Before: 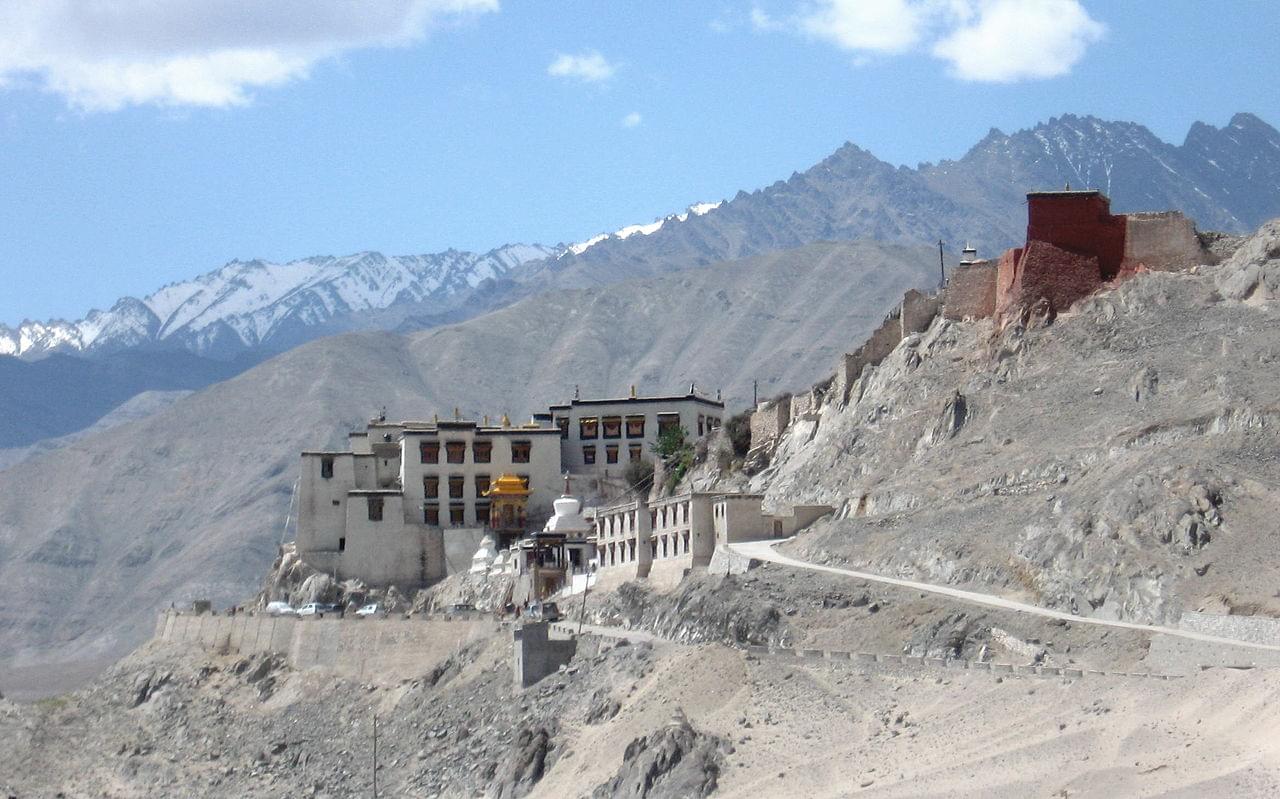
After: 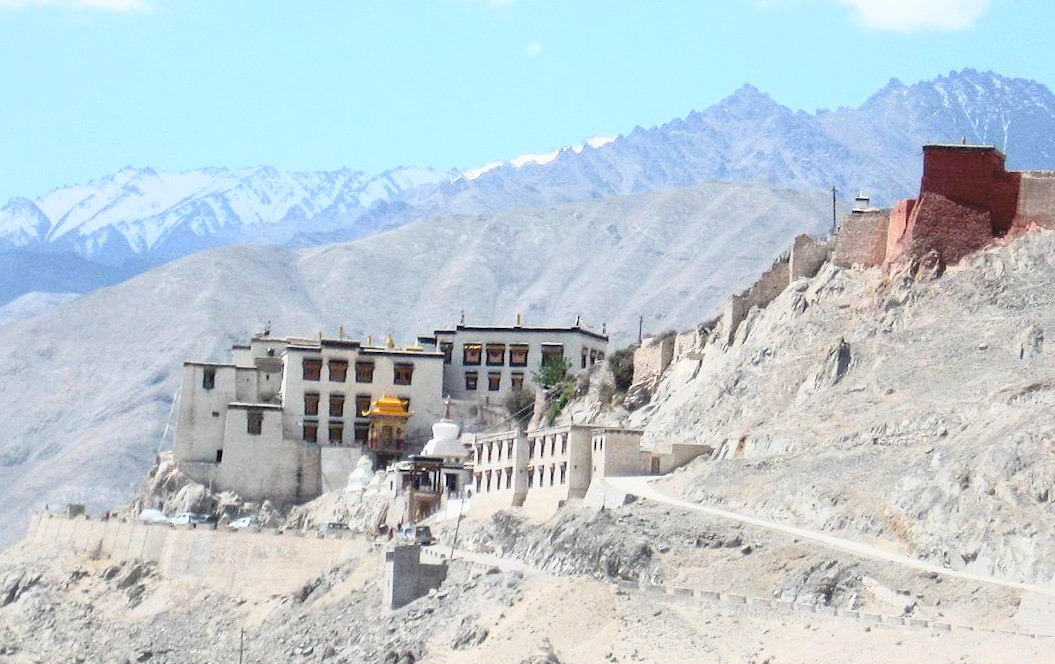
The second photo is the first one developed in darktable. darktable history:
crop and rotate: angle -3.28°, left 5.367%, top 5.191%, right 4.725%, bottom 4.206%
base curve: curves: ch0 [(0, 0) (0.088, 0.125) (0.176, 0.251) (0.354, 0.501) (0.613, 0.749) (1, 0.877)]
exposure: black level correction 0.001, exposure 0.499 EV, compensate highlight preservation false
